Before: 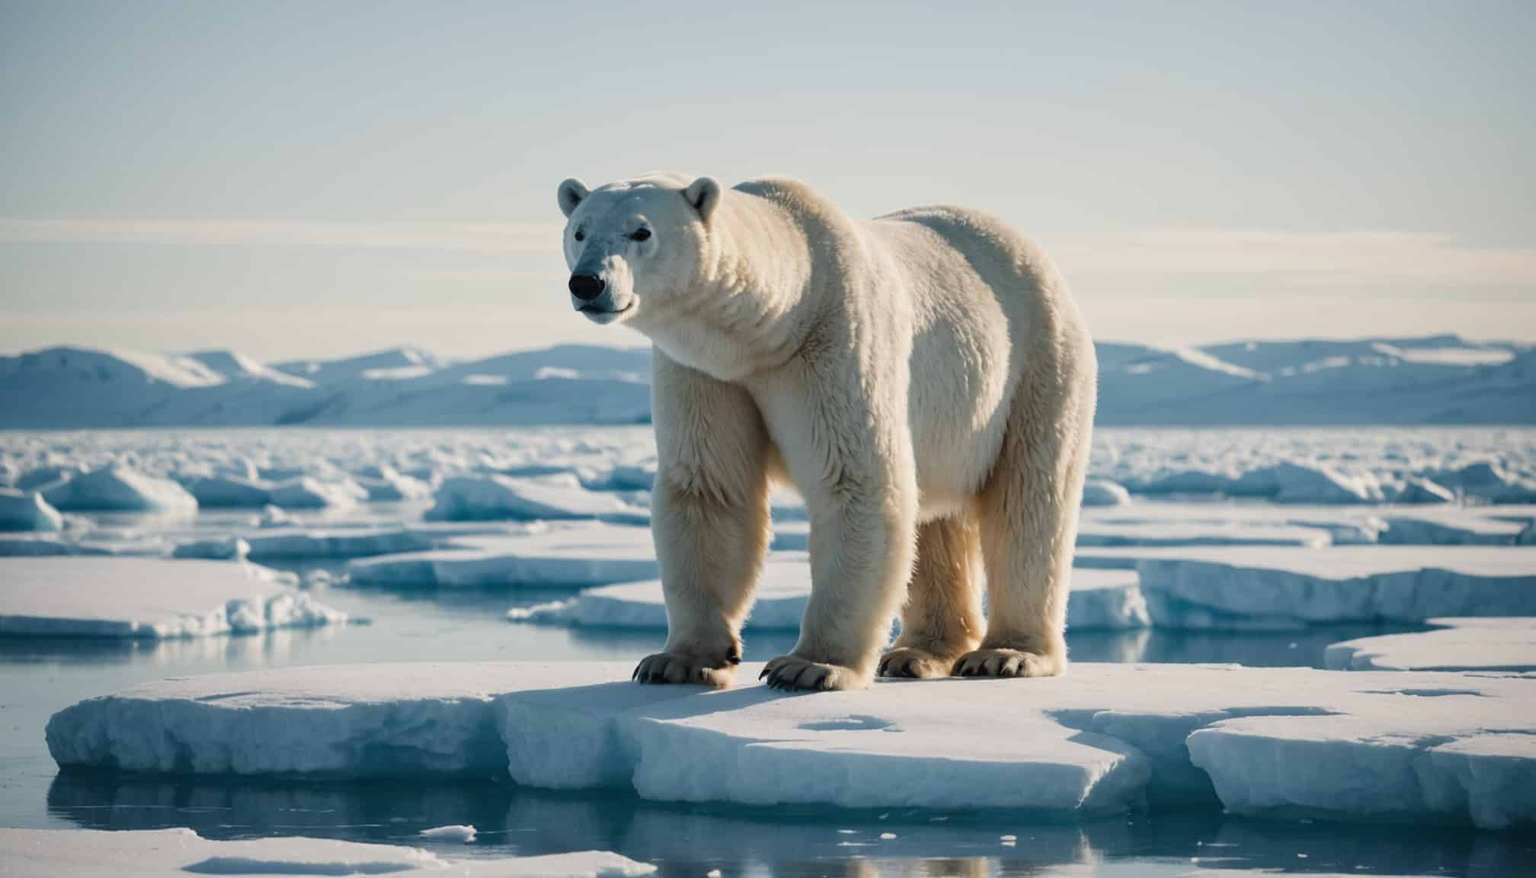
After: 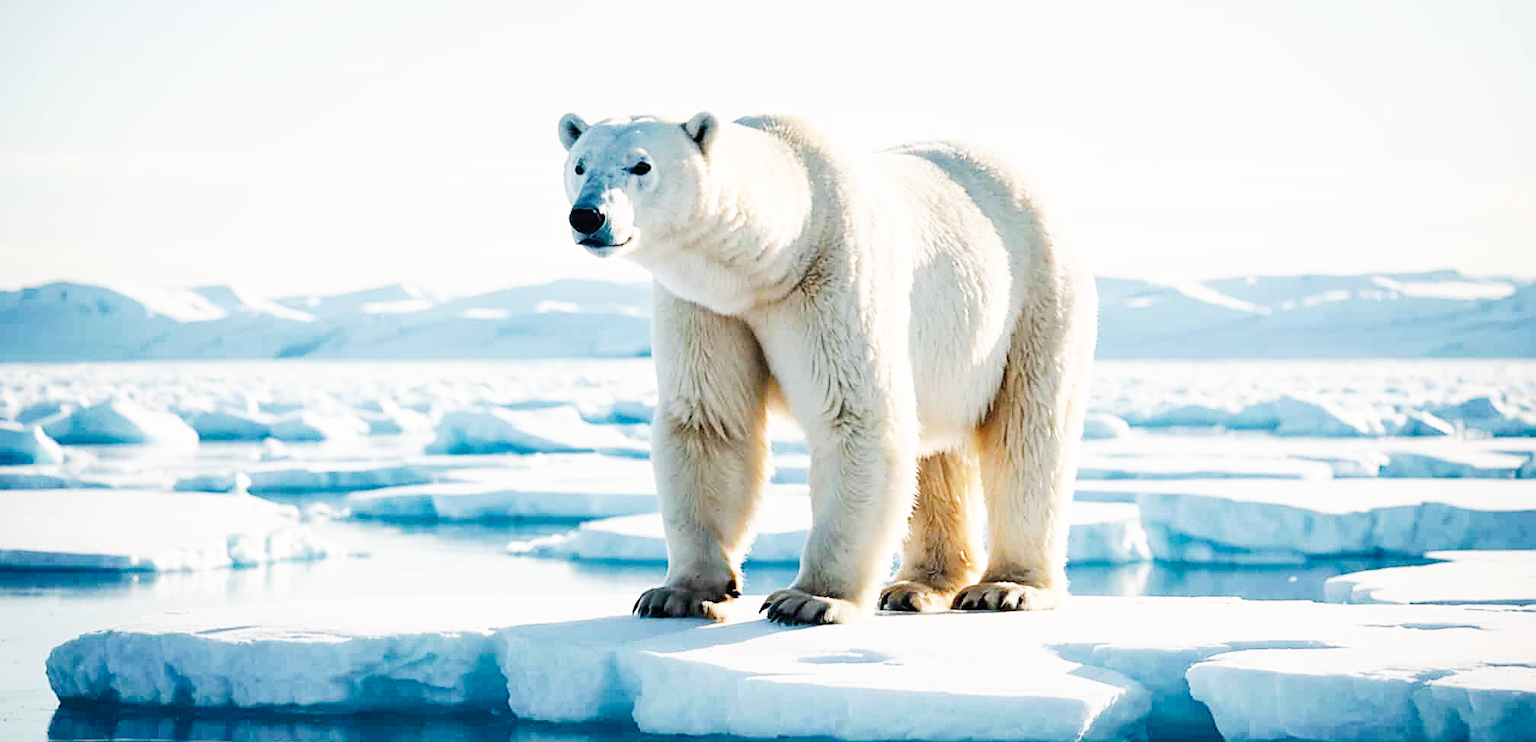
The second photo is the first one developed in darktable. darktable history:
crop: top 7.59%, bottom 7.857%
sharpen: on, module defaults
tone curve: curves: ch0 [(0, 0) (0.003, 0.004) (0.011, 0.015) (0.025, 0.033) (0.044, 0.058) (0.069, 0.091) (0.1, 0.131) (0.136, 0.179) (0.177, 0.233) (0.224, 0.295) (0.277, 0.364) (0.335, 0.434) (0.399, 0.51) (0.468, 0.583) (0.543, 0.654) (0.623, 0.724) (0.709, 0.789) (0.801, 0.852) (0.898, 0.924) (1, 1)], preserve colors none
base curve: curves: ch0 [(0, 0) (0.007, 0.004) (0.027, 0.03) (0.046, 0.07) (0.207, 0.54) (0.442, 0.872) (0.673, 0.972) (1, 1)], preserve colors none
